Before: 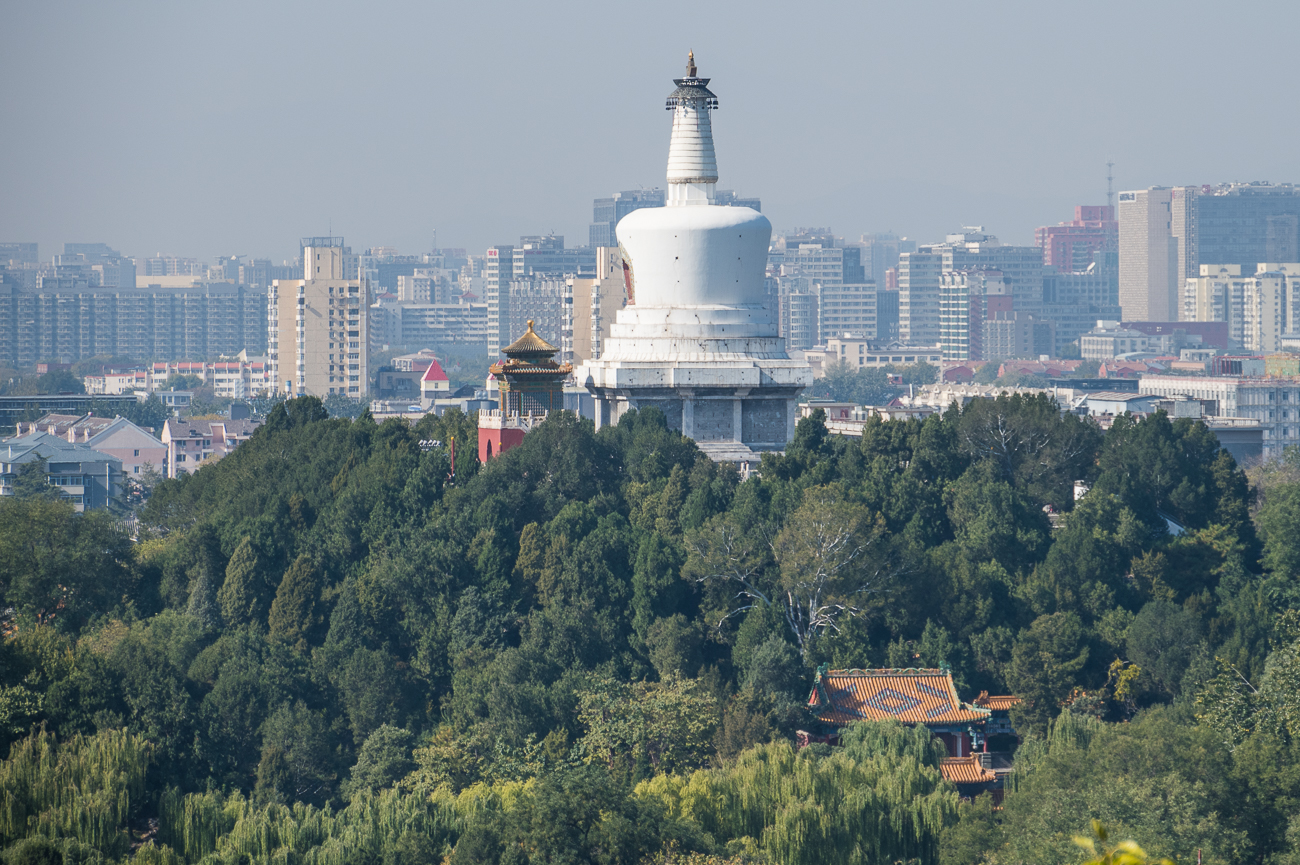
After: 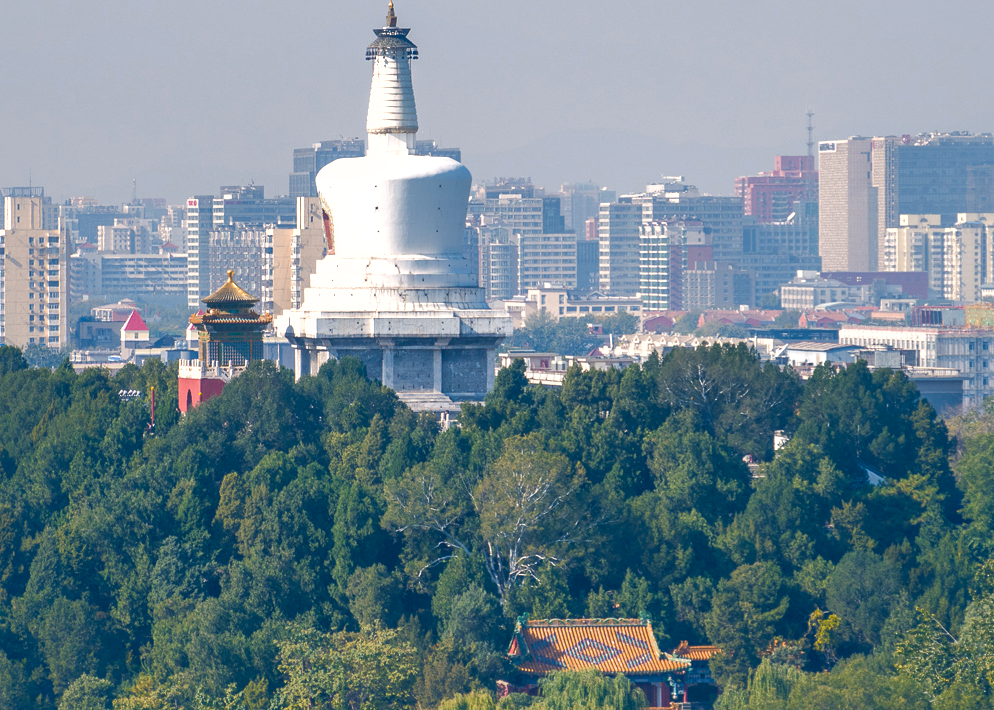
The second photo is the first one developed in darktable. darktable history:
color balance rgb: shadows lift › chroma 4.21%, shadows lift › hue 252.22°, highlights gain › chroma 1.36%, highlights gain › hue 50.24°, perceptual saturation grading › mid-tones 6.33%, perceptual saturation grading › shadows 72.44%, perceptual brilliance grading › highlights 11.59%, contrast 5.05%
shadows and highlights: on, module defaults
crop: left 23.095%, top 5.827%, bottom 11.854%
